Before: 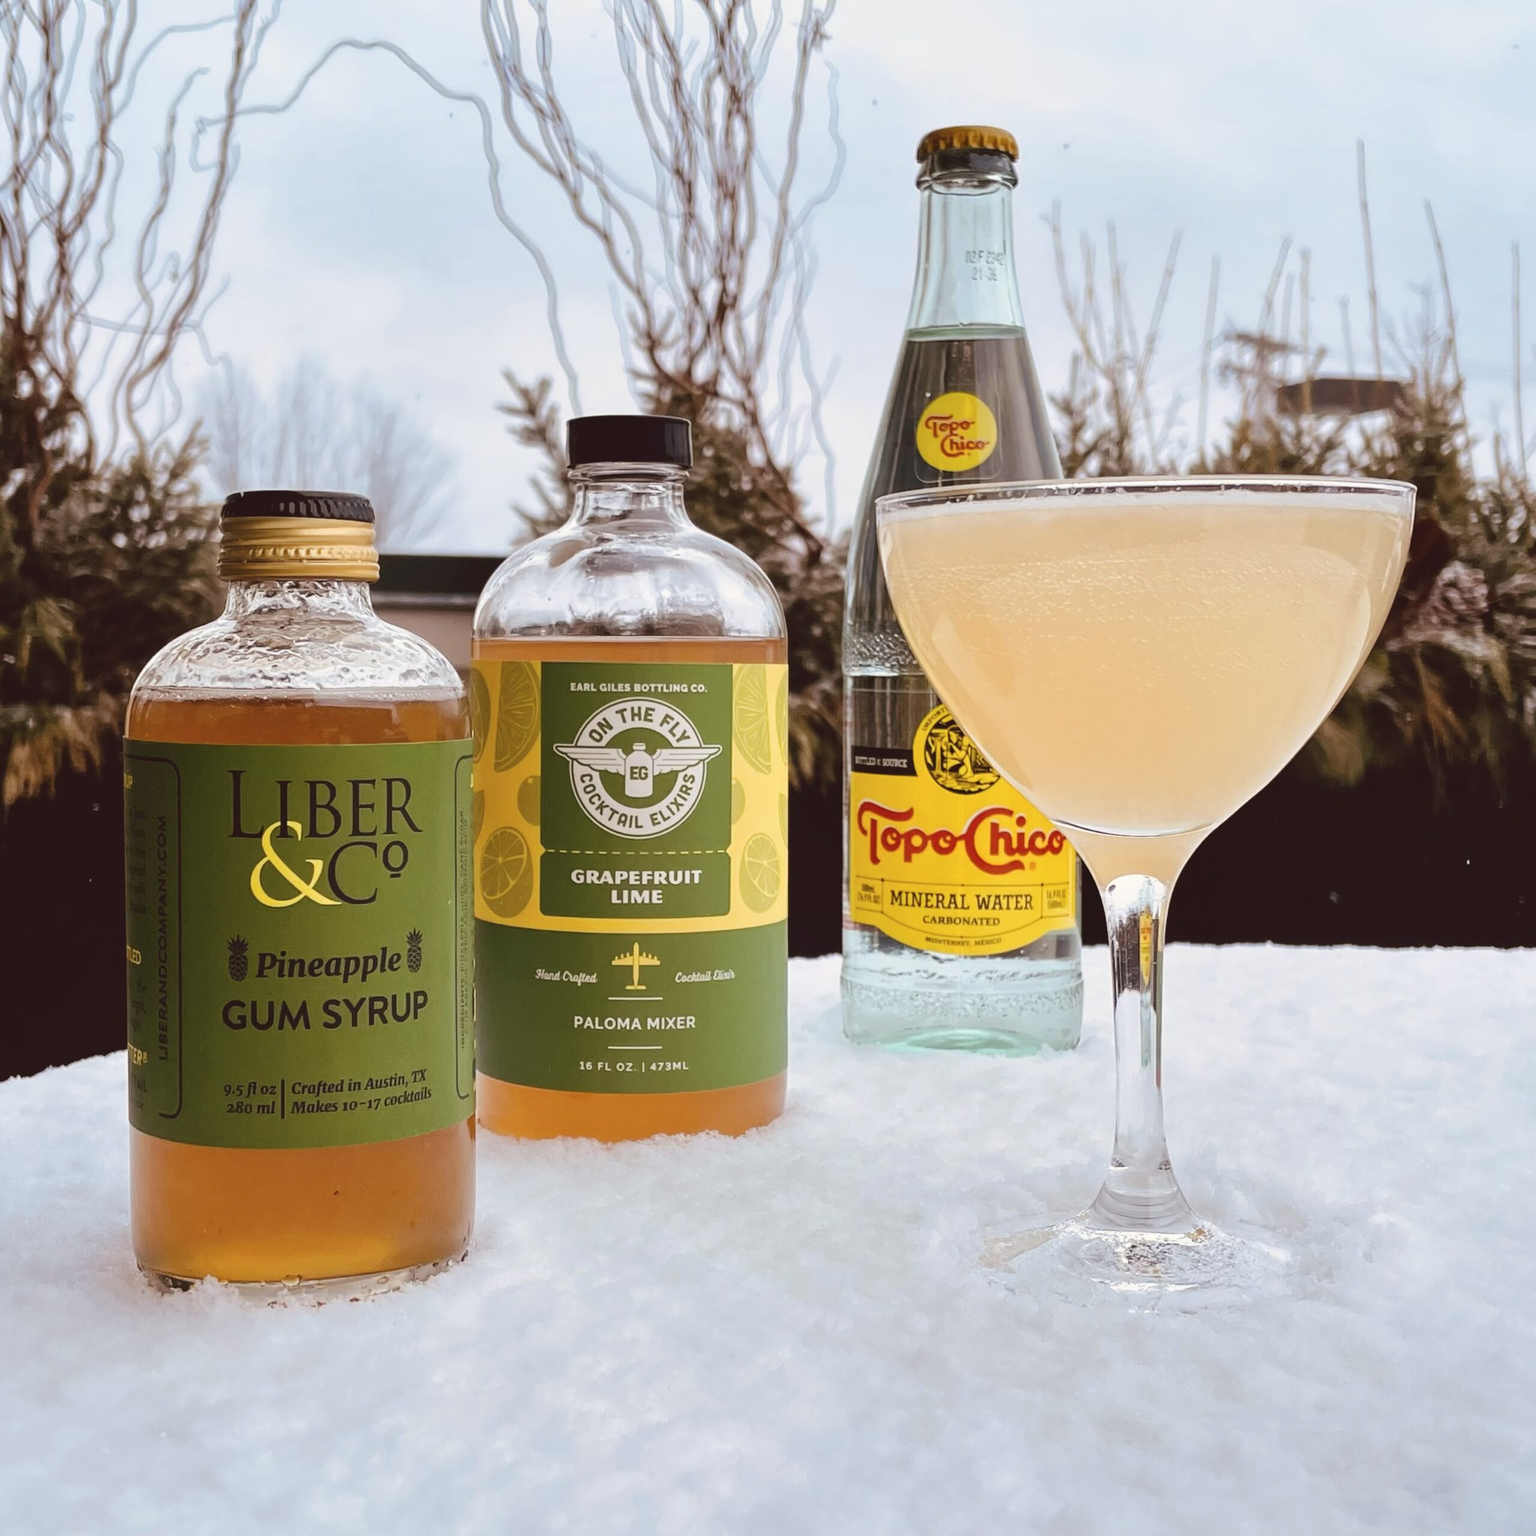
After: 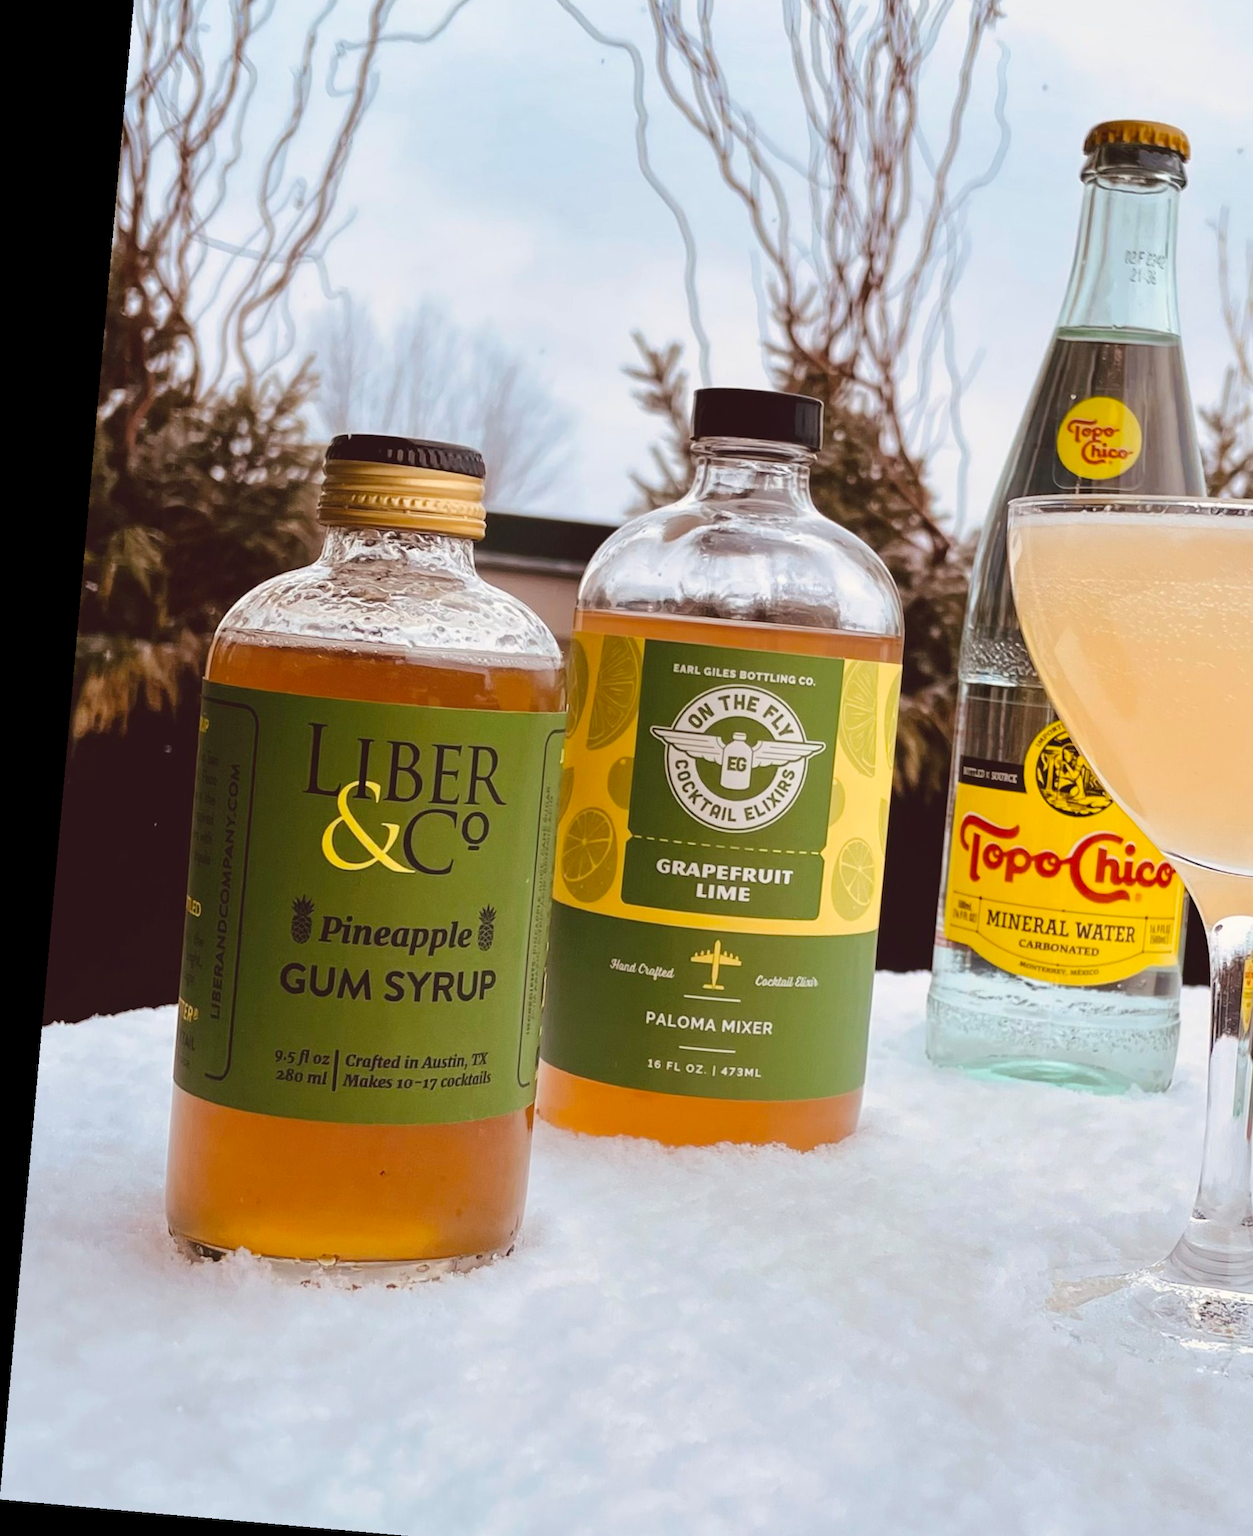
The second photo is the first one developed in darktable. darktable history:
exposure: exposure 0.014 EV, compensate highlight preservation false
crop: top 5.803%, right 27.864%, bottom 5.804%
rotate and perspective: rotation 5.12°, automatic cropping off
